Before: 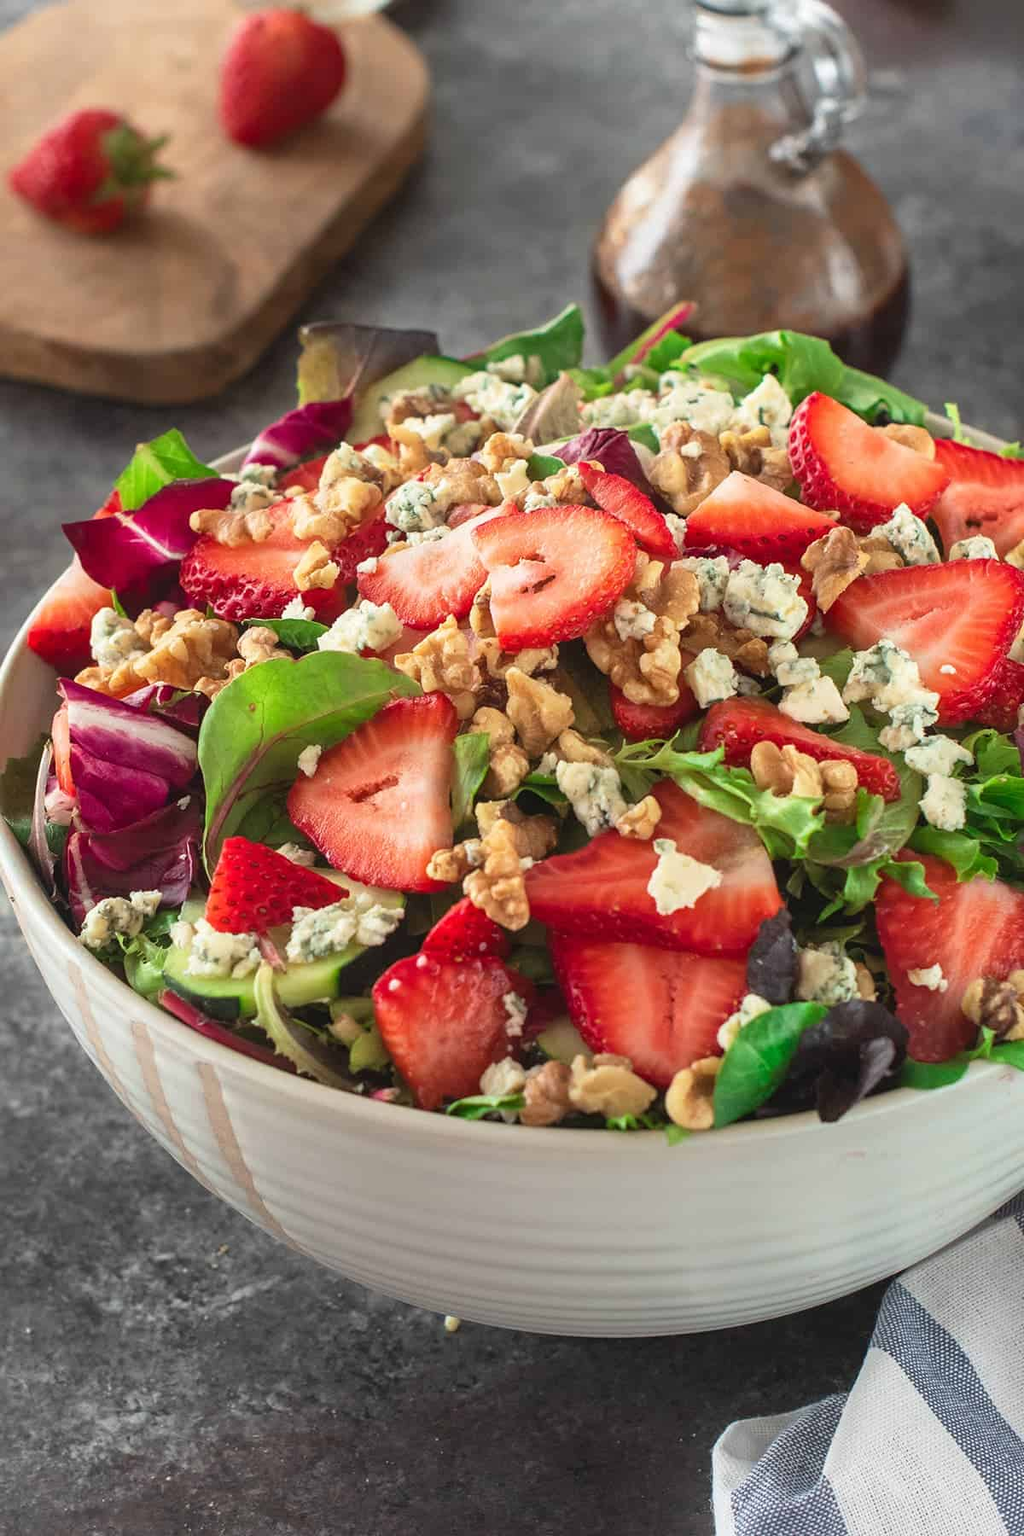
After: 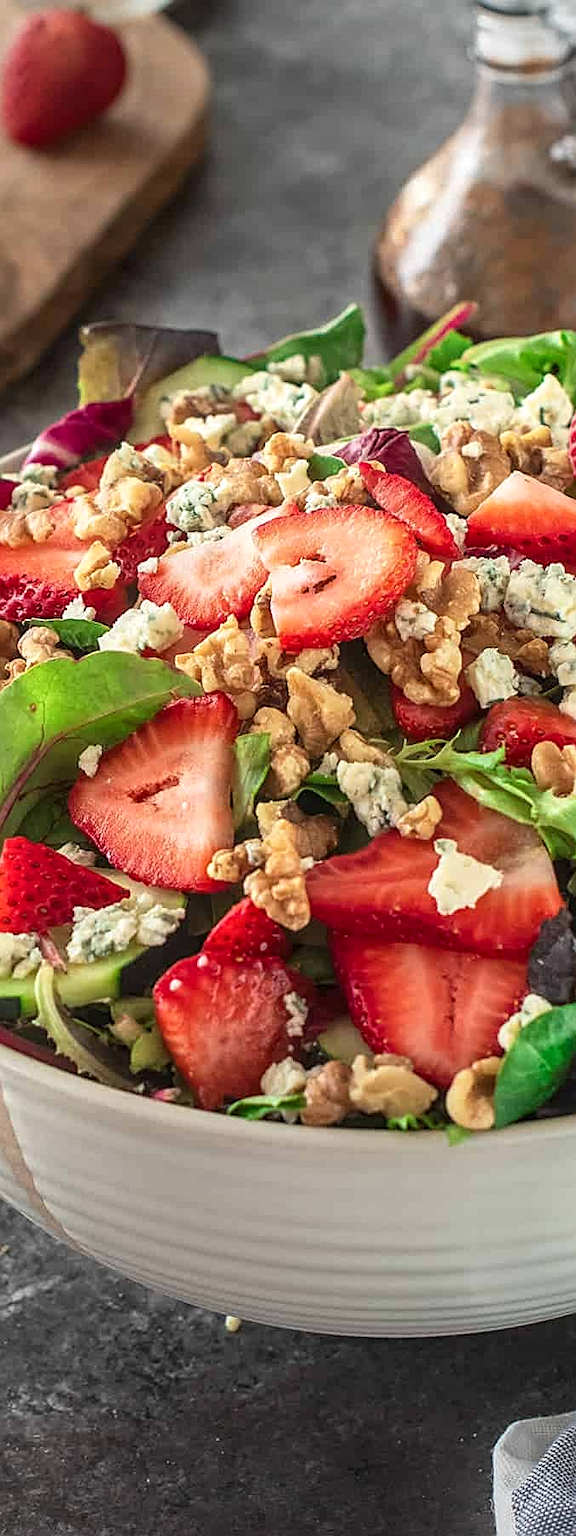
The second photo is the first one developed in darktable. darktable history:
local contrast: on, module defaults
vignetting: fall-off radius 60.97%
contrast brightness saturation: contrast 0.071
crop: left 21.441%, right 22.243%
sharpen: amount 0.588
